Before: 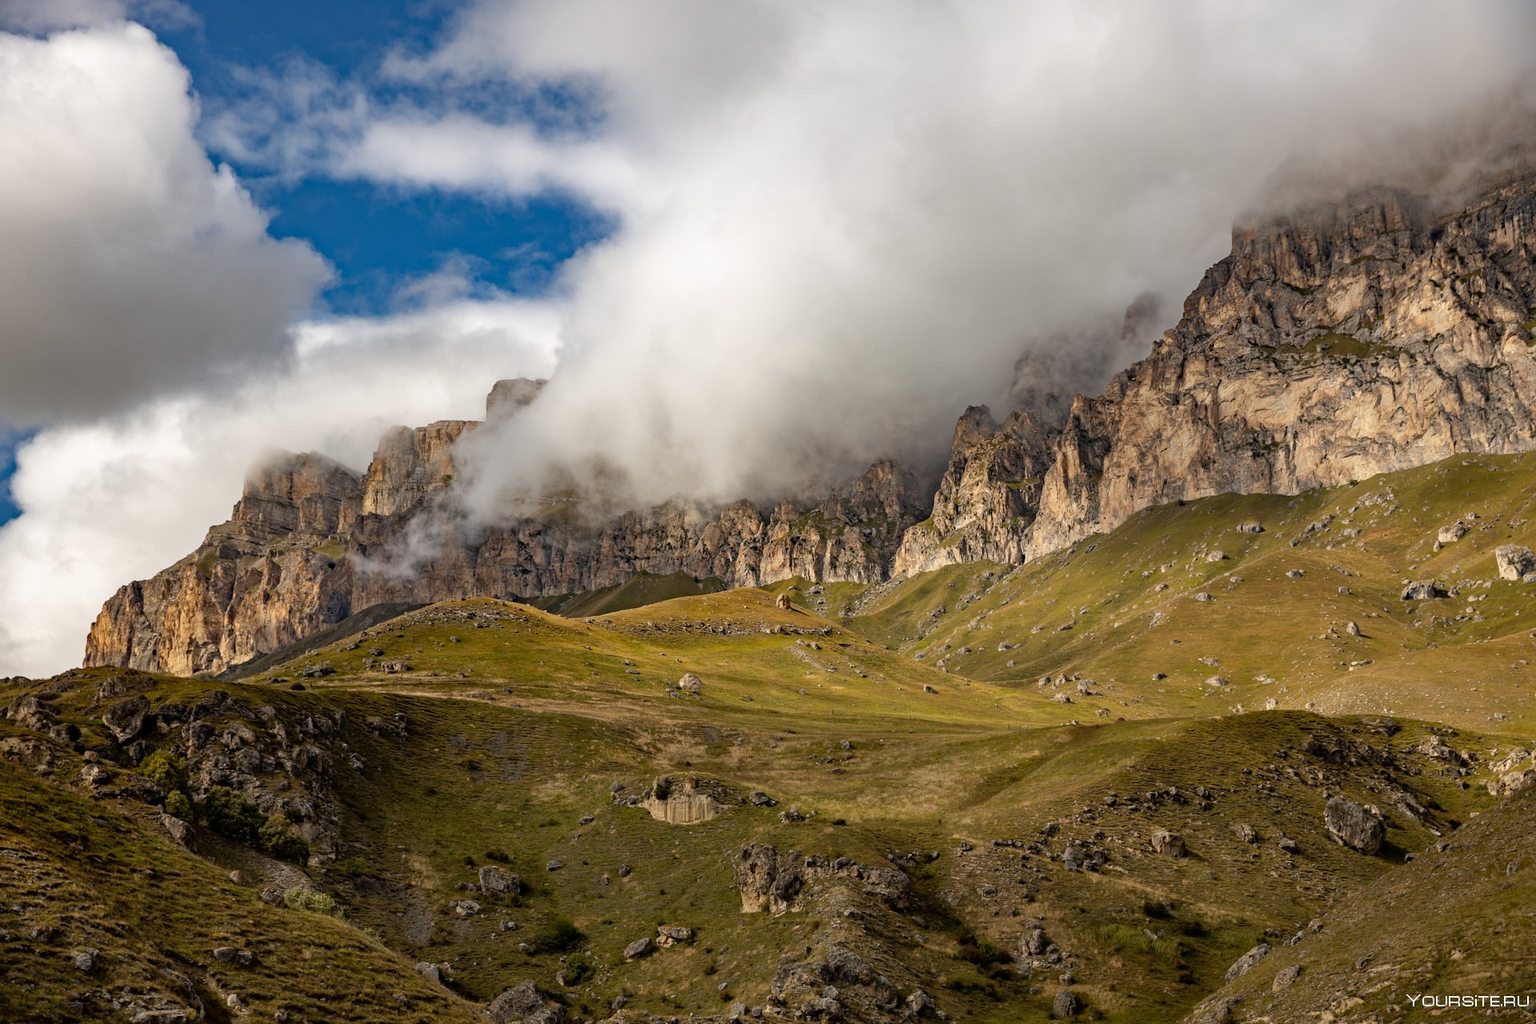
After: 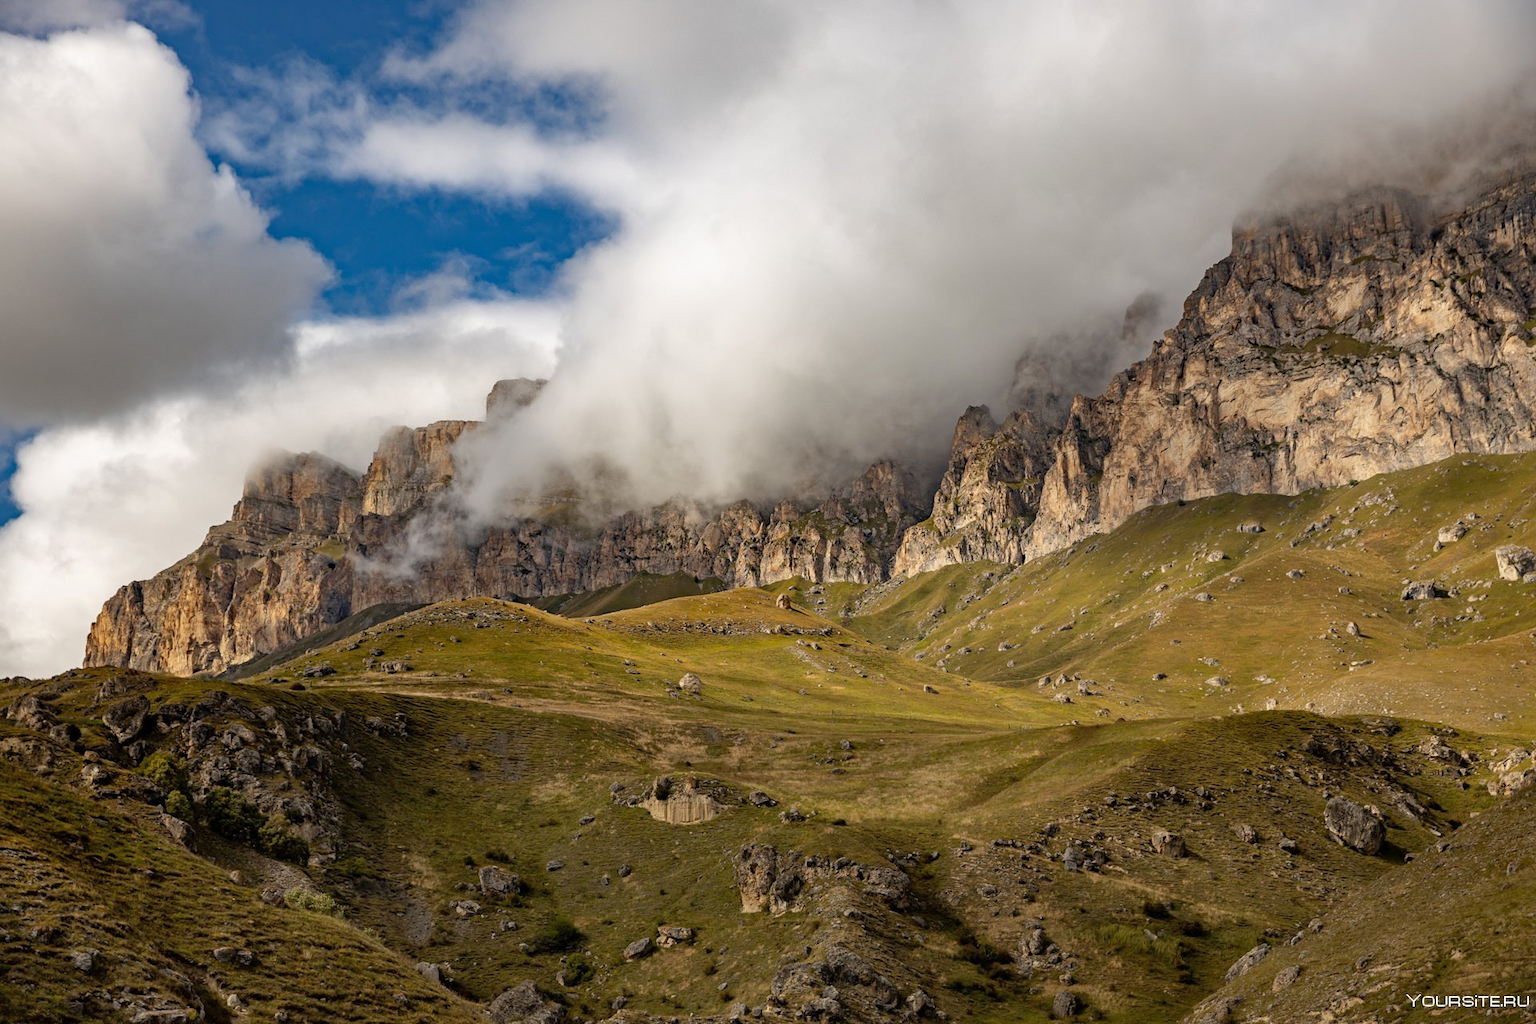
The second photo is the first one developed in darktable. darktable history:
shadows and highlights: shadows 24.81, highlights -23.53
